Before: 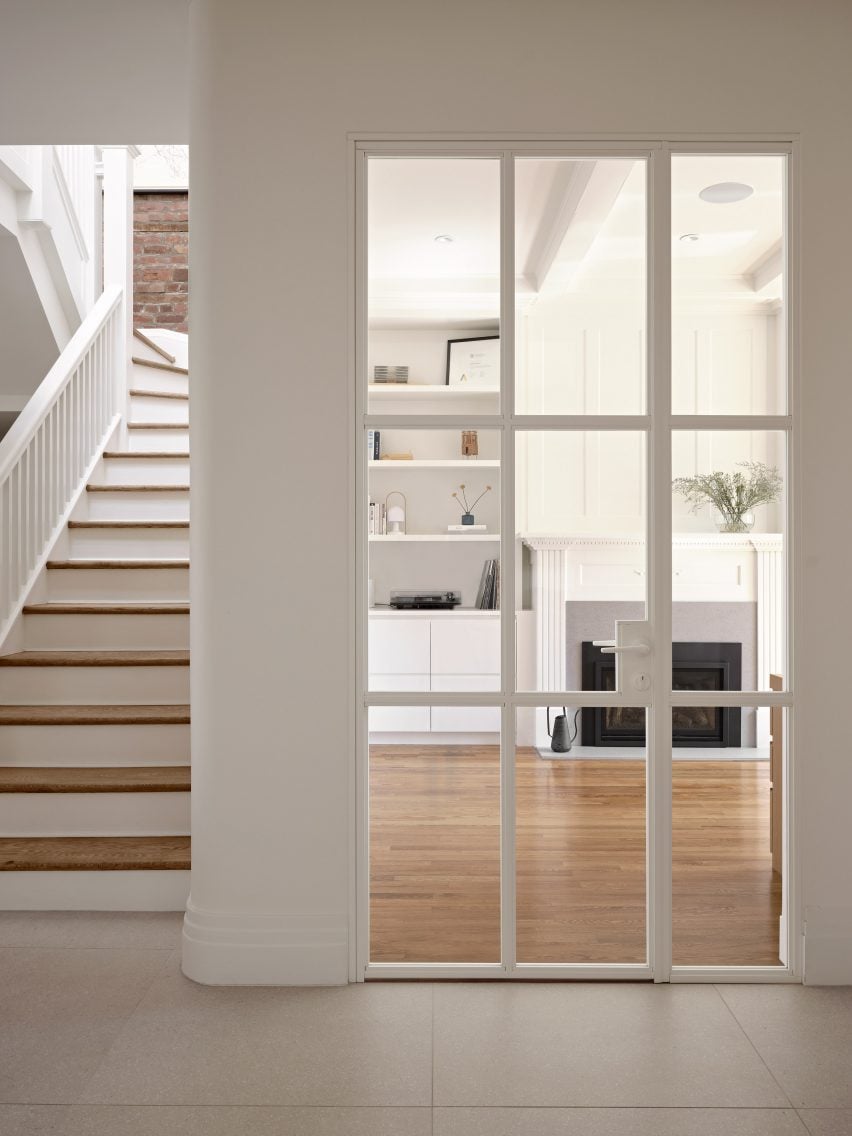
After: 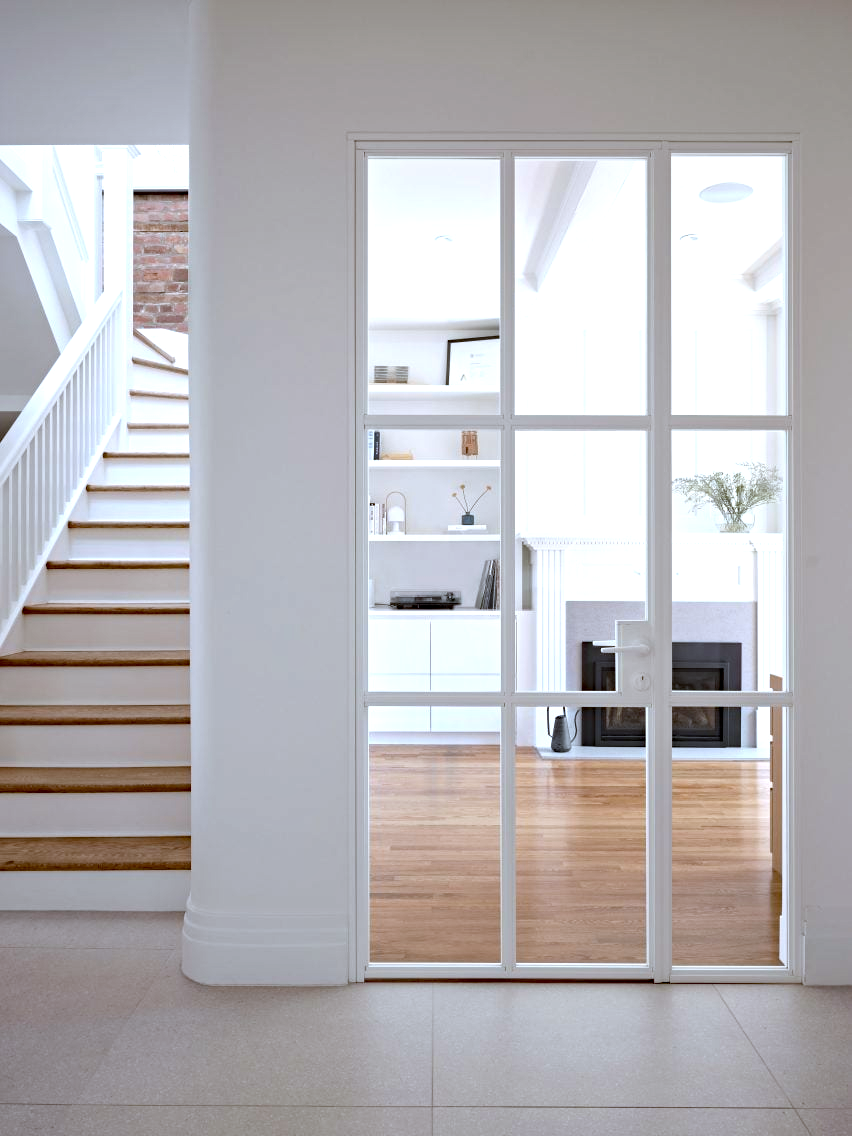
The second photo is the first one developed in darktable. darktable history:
exposure: black level correction 0.001, exposure 0.5 EV, compensate exposure bias true, compensate highlight preservation false
haze removal: compatibility mode true, adaptive false
color correction: highlights a* -4.18, highlights b* -10.81
white balance: red 0.984, blue 1.059
